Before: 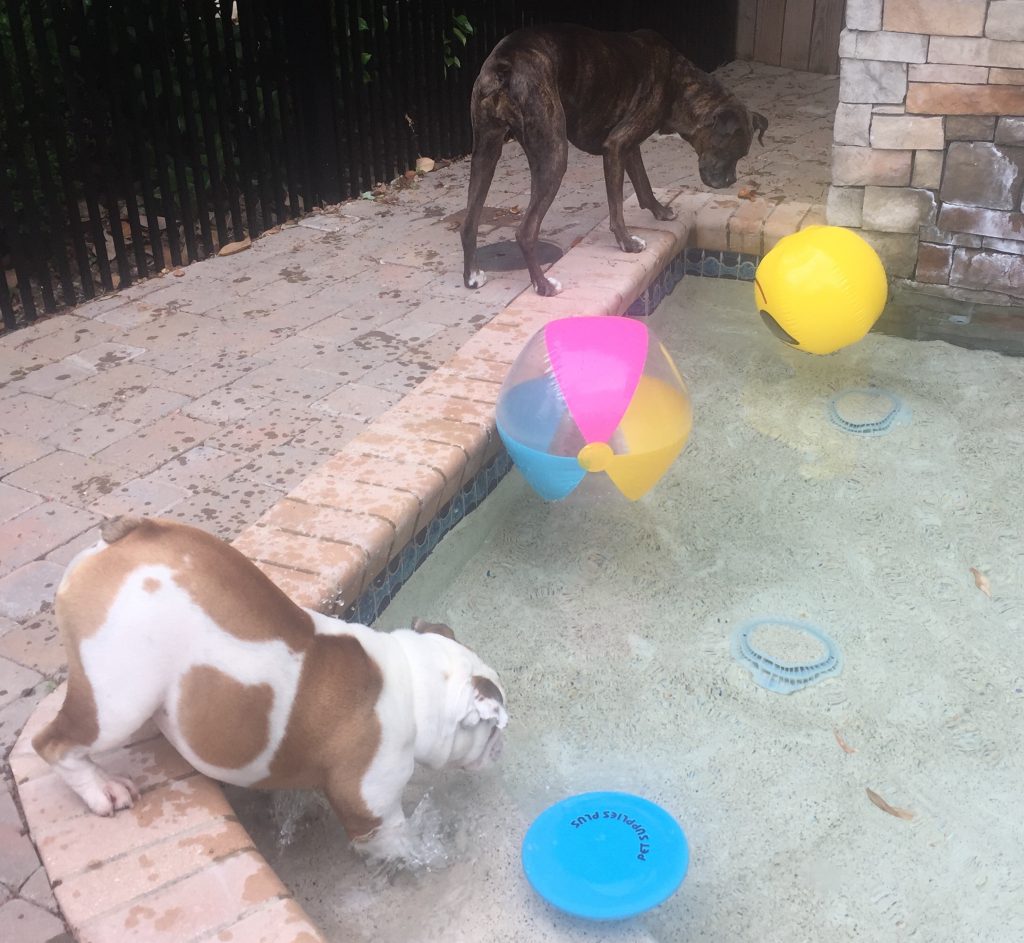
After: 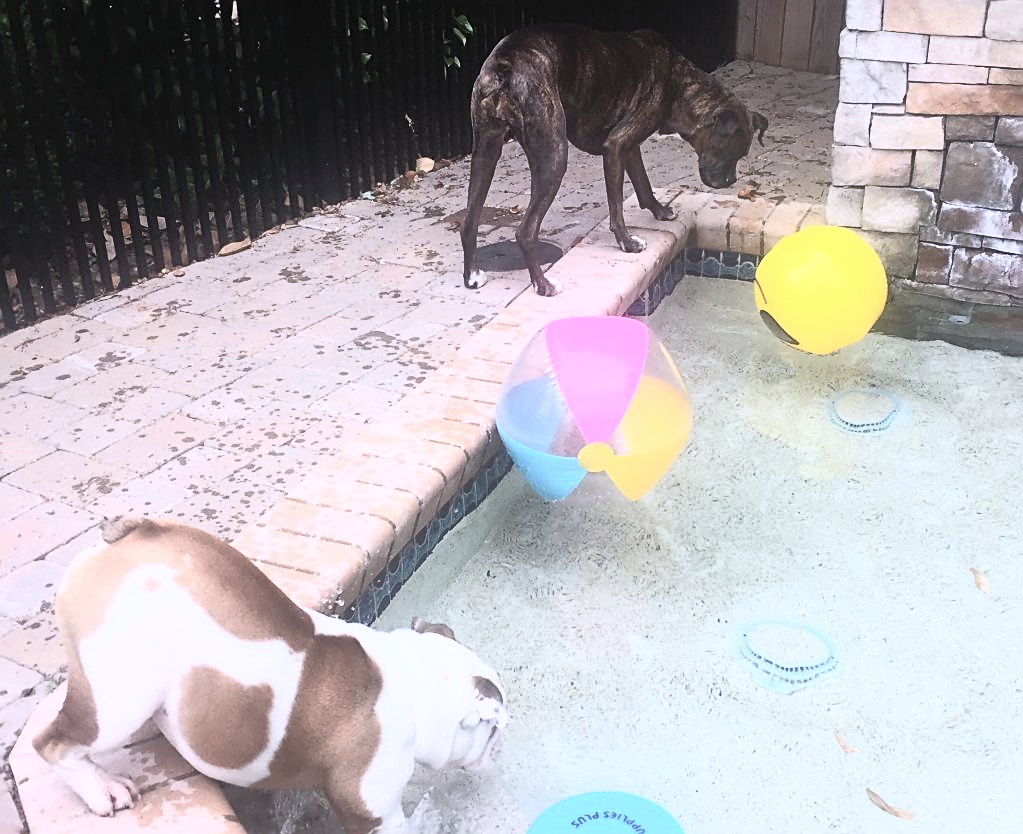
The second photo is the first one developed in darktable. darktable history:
sharpen: amount 0.497
crop and rotate: top 0%, bottom 11.541%
color calibration: illuminant as shot in camera, x 0.358, y 0.373, temperature 4628.91 K
tone equalizer: -8 EV -0.004 EV, -7 EV 0.025 EV, -6 EV -0.007 EV, -5 EV 0.007 EV, -4 EV -0.042 EV, -3 EV -0.228 EV, -2 EV -0.665 EV, -1 EV -0.993 EV, +0 EV -0.986 EV
color balance rgb: perceptual saturation grading › global saturation 30.237%, global vibrance 20%
contrast brightness saturation: contrast 0.45, brightness 0.551, saturation -0.208
filmic rgb: black relative exposure -9.06 EV, white relative exposure 2.32 EV, threshold 3.02 EV, hardness 7.43, iterations of high-quality reconstruction 0, enable highlight reconstruction true
exposure: black level correction 0.001, exposure 0.499 EV, compensate highlight preservation false
